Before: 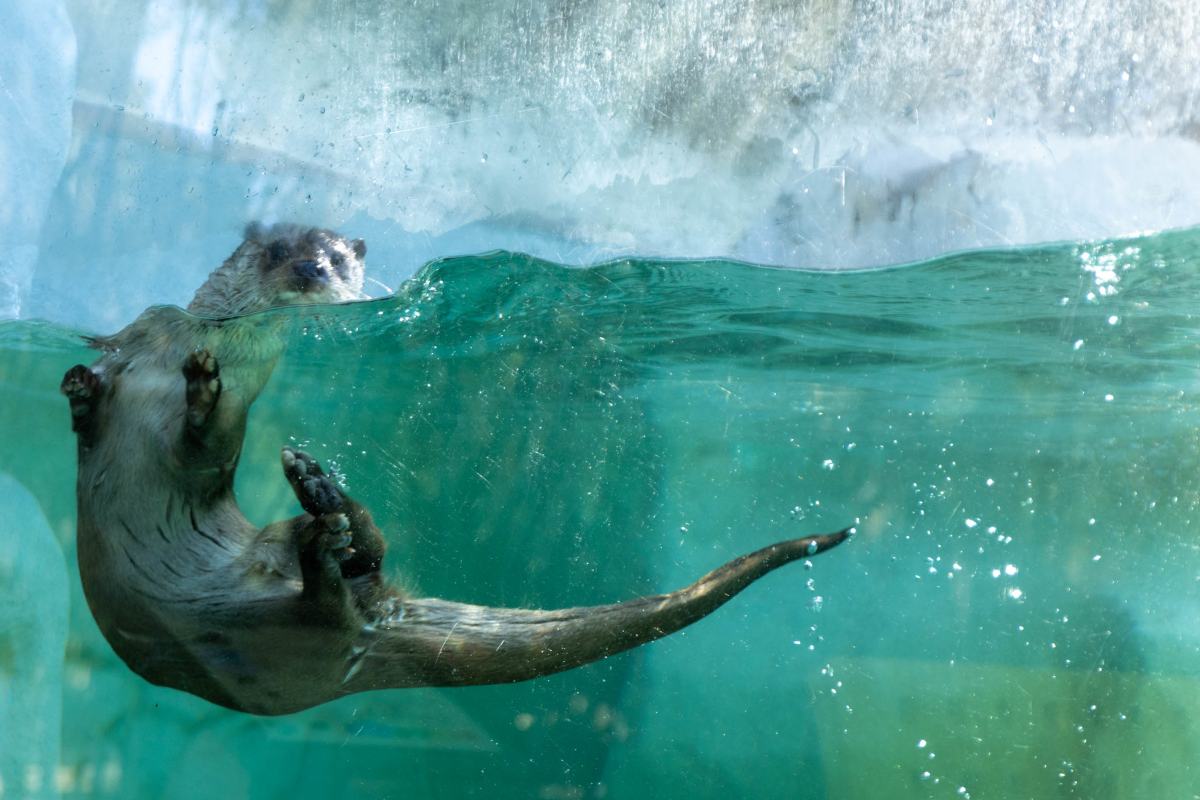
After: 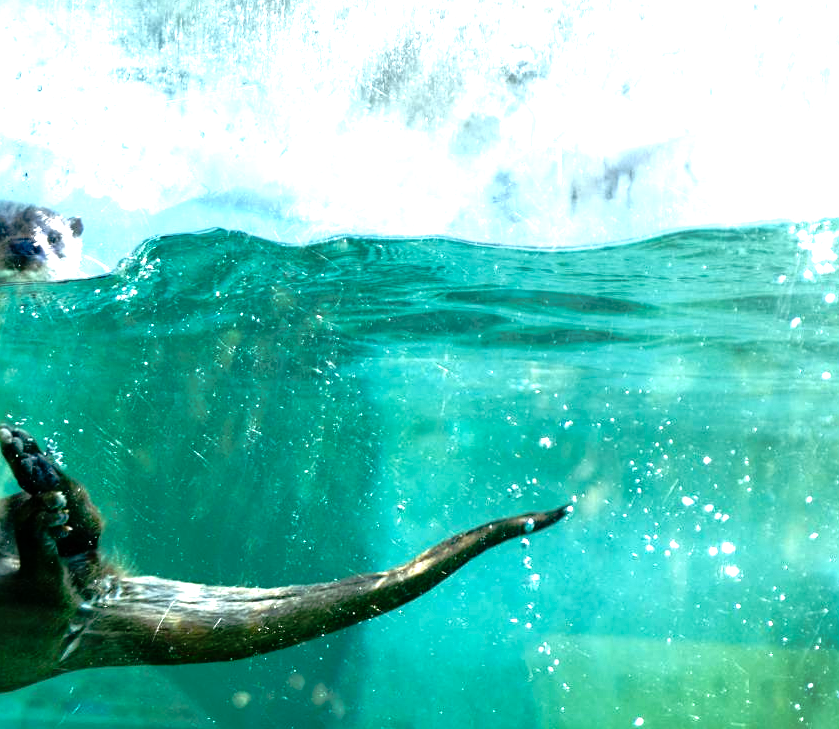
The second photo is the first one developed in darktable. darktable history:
exposure: black level correction 0, exposure 1.2 EV, compensate exposure bias true, compensate highlight preservation false
tone curve: curves: ch0 [(0, 0) (0.126, 0.061) (0.362, 0.382) (0.498, 0.498) (0.706, 0.712) (1, 1)]; ch1 [(0, 0) (0.5, 0.505) (0.55, 0.578) (1, 1)]; ch2 [(0, 0) (0.44, 0.424) (0.489, 0.483) (0.537, 0.538) (1, 1)], preserve colors none
sharpen: amount 0.208
contrast brightness saturation: brightness -0.206, saturation 0.078
crop and rotate: left 23.63%, top 2.803%, right 6.426%, bottom 6.009%
